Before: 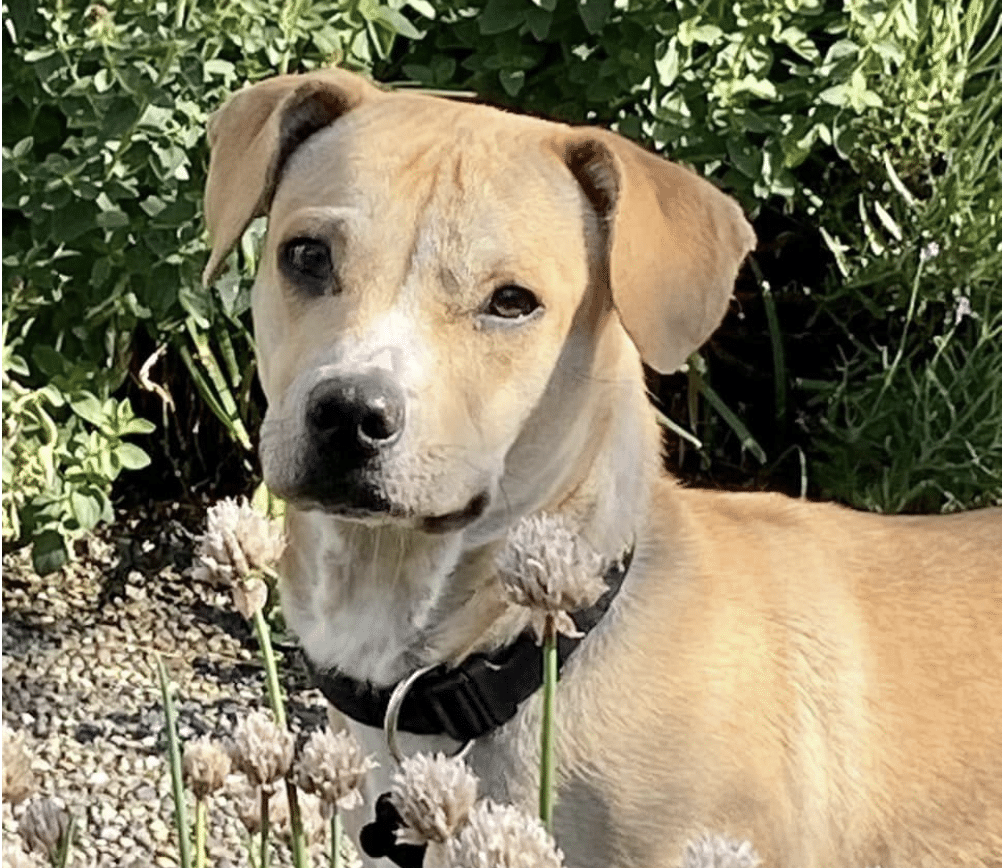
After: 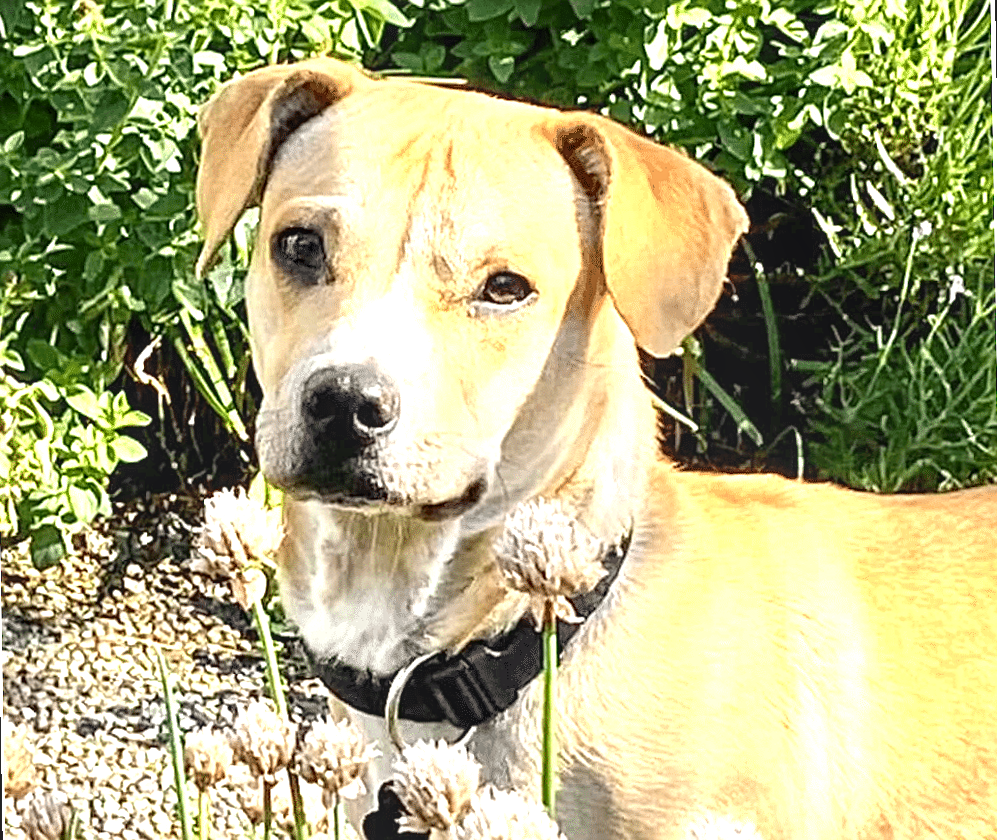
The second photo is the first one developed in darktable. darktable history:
rotate and perspective: rotation -1°, crop left 0.011, crop right 0.989, crop top 0.025, crop bottom 0.975
local contrast: on, module defaults
sharpen: on, module defaults
exposure: black level correction 0, exposure 1.2 EV, compensate exposure bias true, compensate highlight preservation false
contrast brightness saturation: saturation 0.5
